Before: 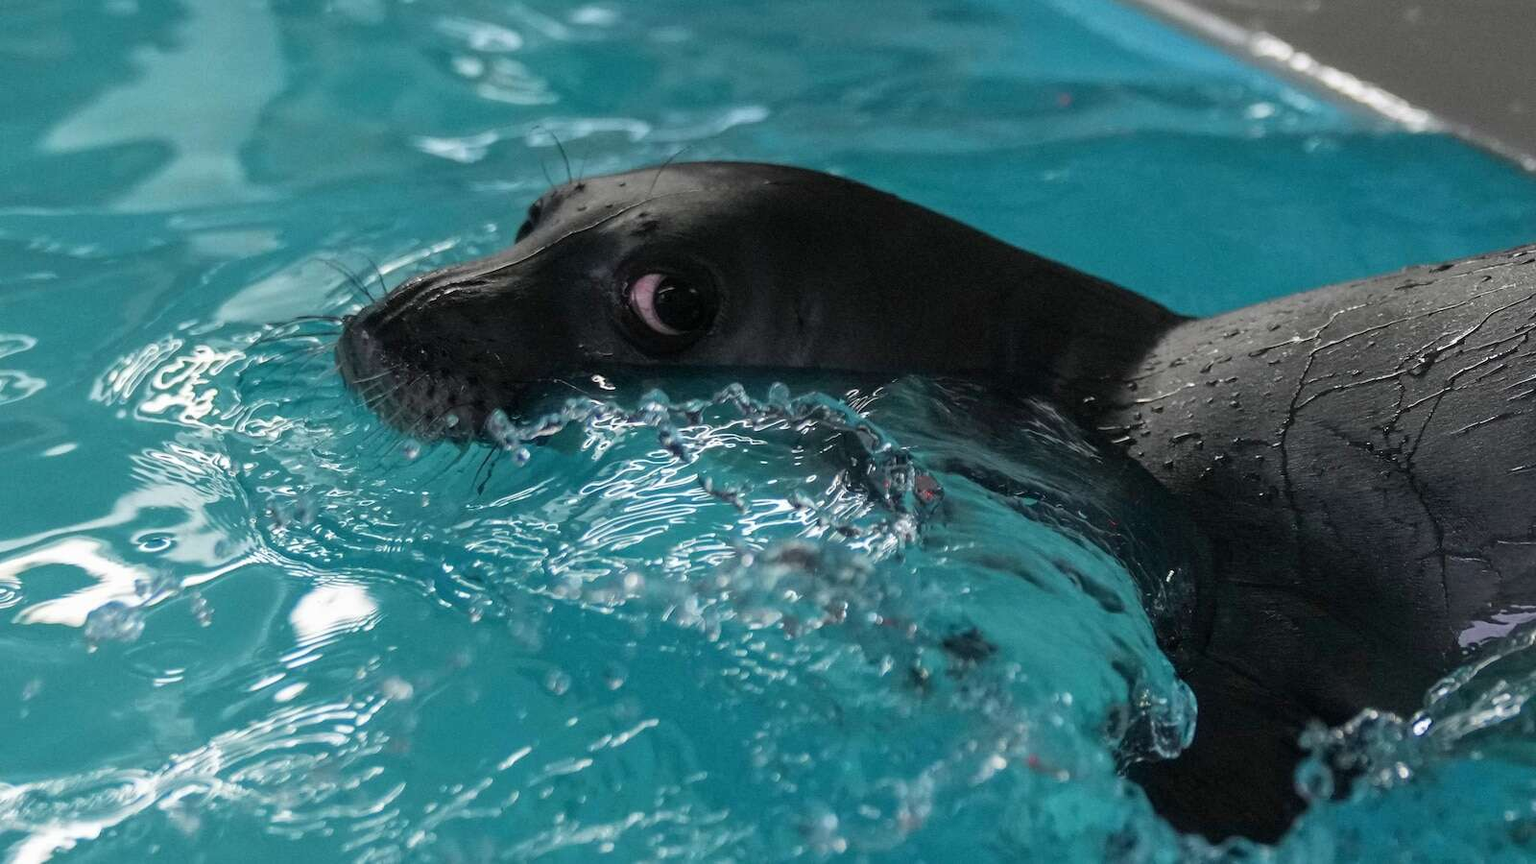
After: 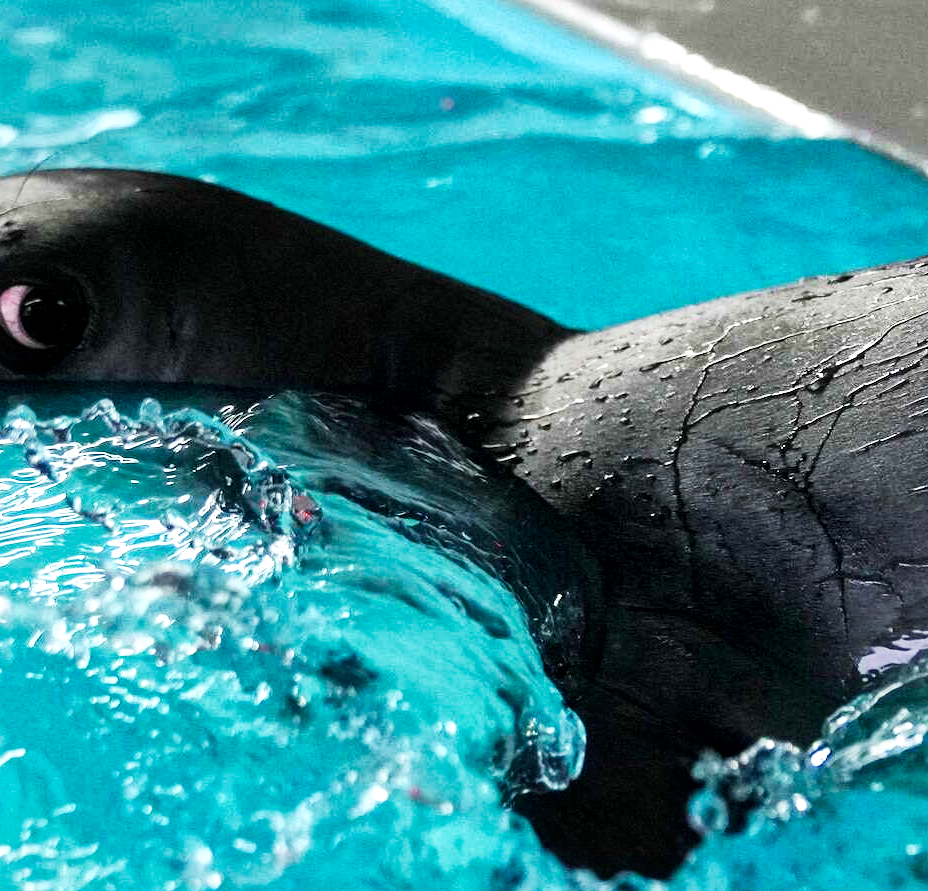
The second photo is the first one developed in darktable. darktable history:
local contrast: mode bilateral grid, contrast 21, coarseness 51, detail 140%, midtone range 0.2
levels: levels [0, 0.492, 0.984]
base curve: curves: ch0 [(0, 0) (0.007, 0.004) (0.027, 0.03) (0.046, 0.07) (0.207, 0.54) (0.442, 0.872) (0.673, 0.972) (1, 1)], preserve colors none
crop: left 41.352%
